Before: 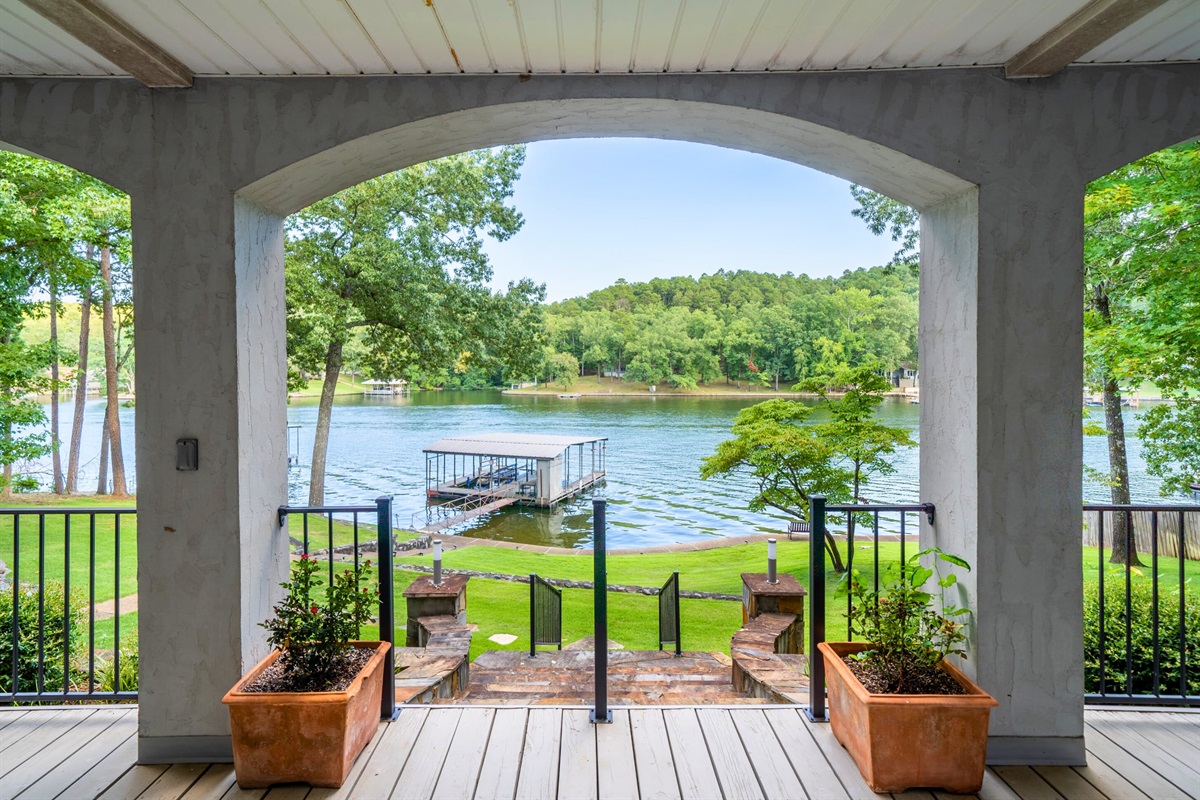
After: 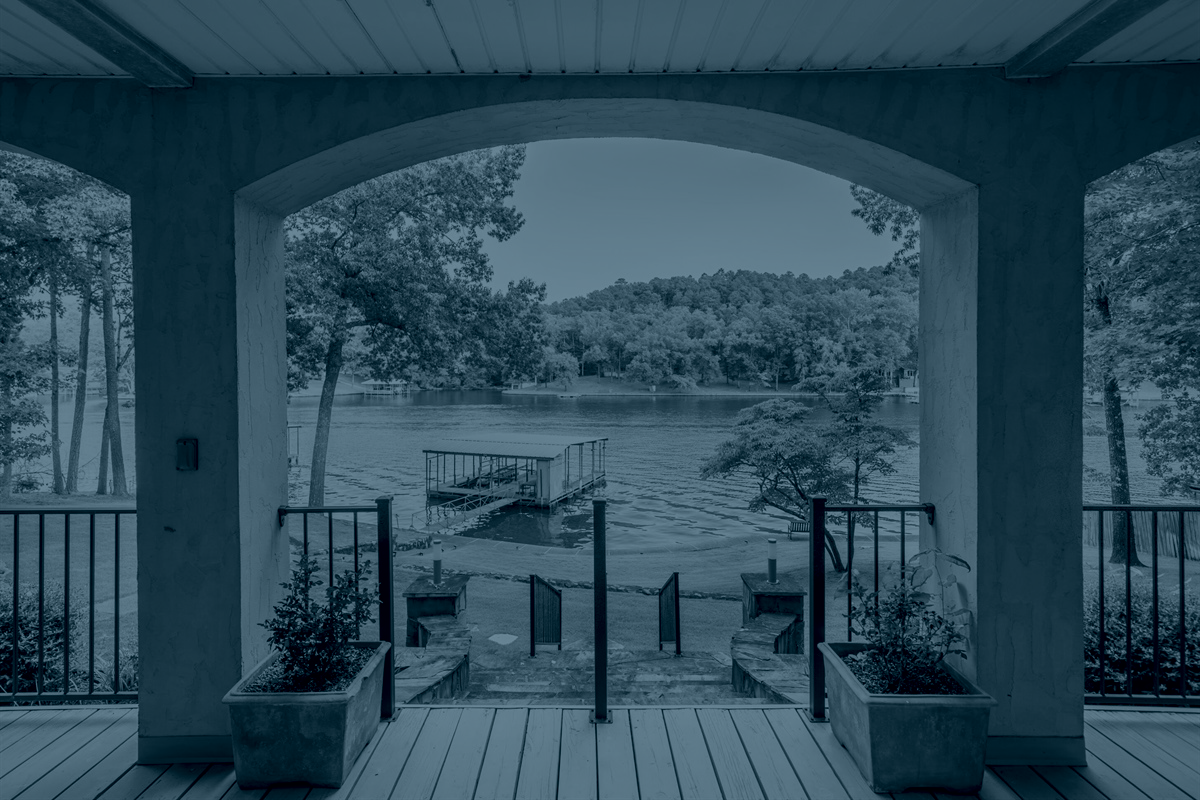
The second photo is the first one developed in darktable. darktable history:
color calibration: x 0.342, y 0.356, temperature 5122 K
colorize: hue 194.4°, saturation 29%, source mix 61.75%, lightness 3.98%, version 1
exposure: exposure 0.02 EV, compensate highlight preservation false
